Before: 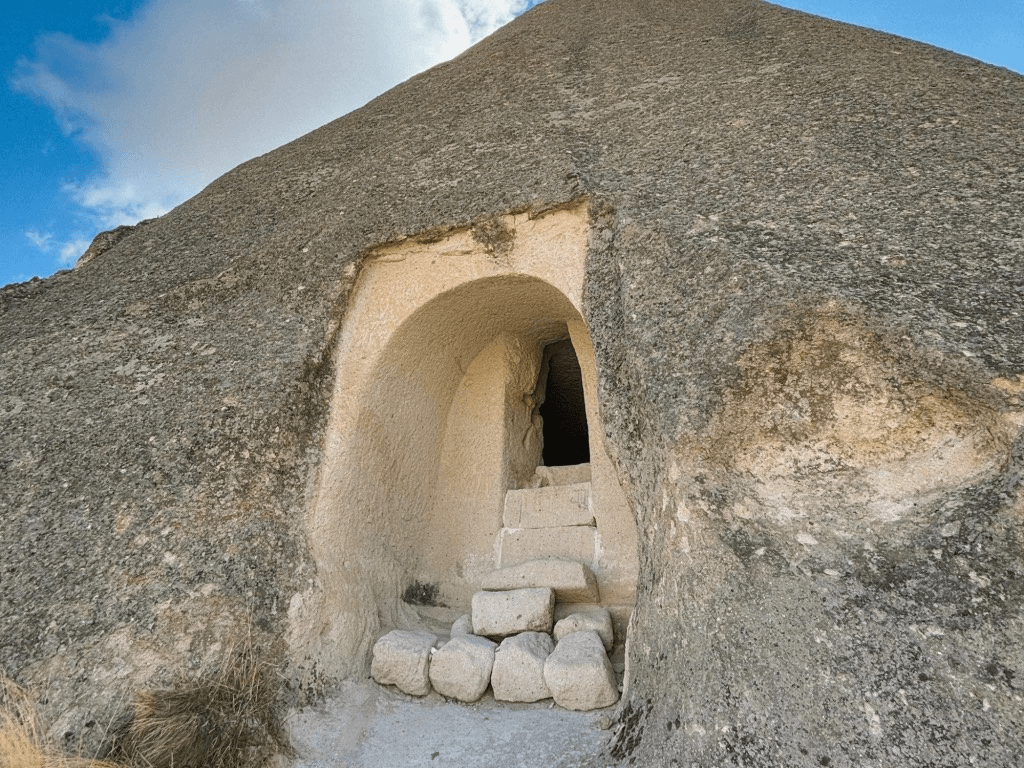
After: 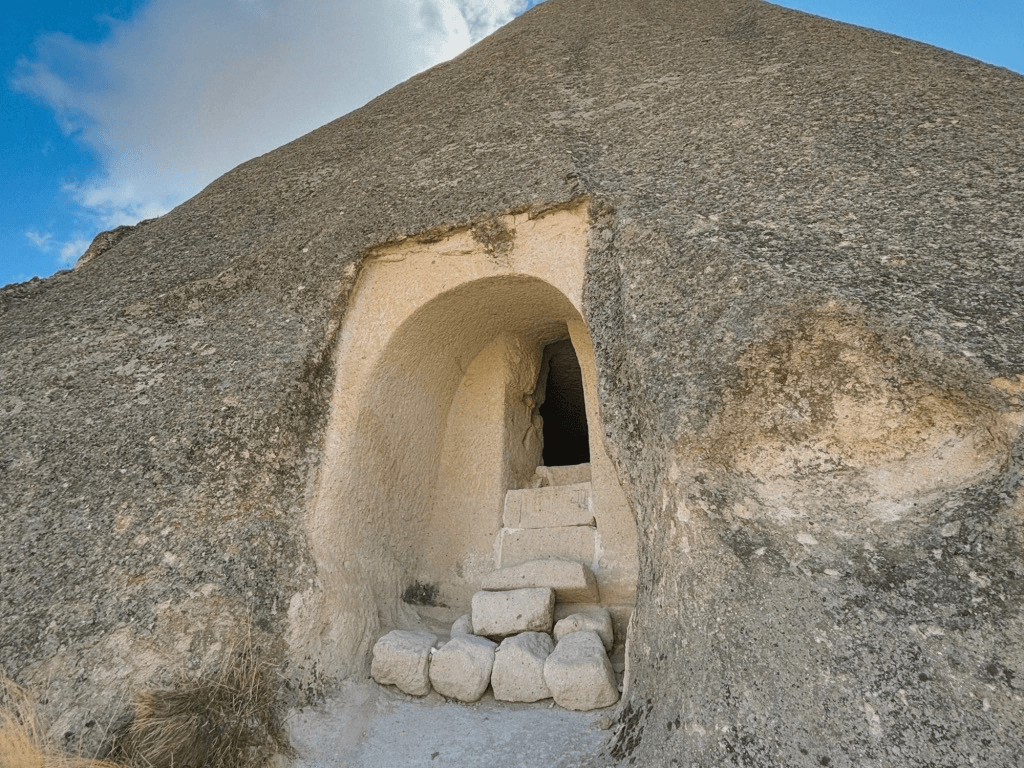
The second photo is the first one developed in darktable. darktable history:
shadows and highlights: shadows 39.79, highlights -59.71
